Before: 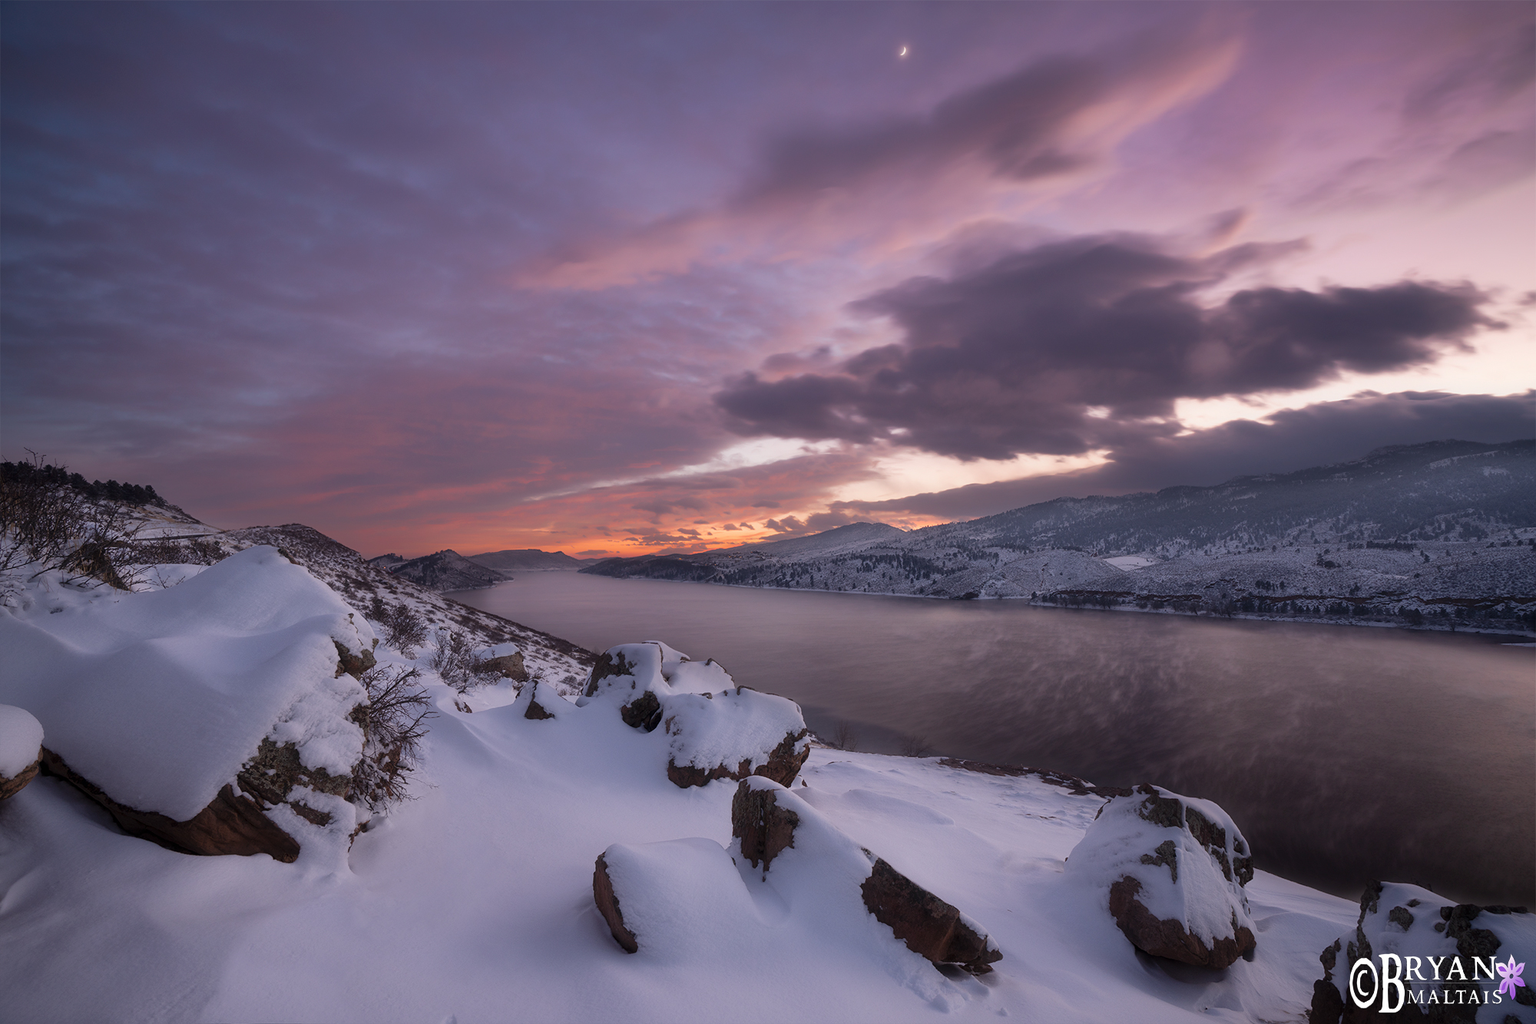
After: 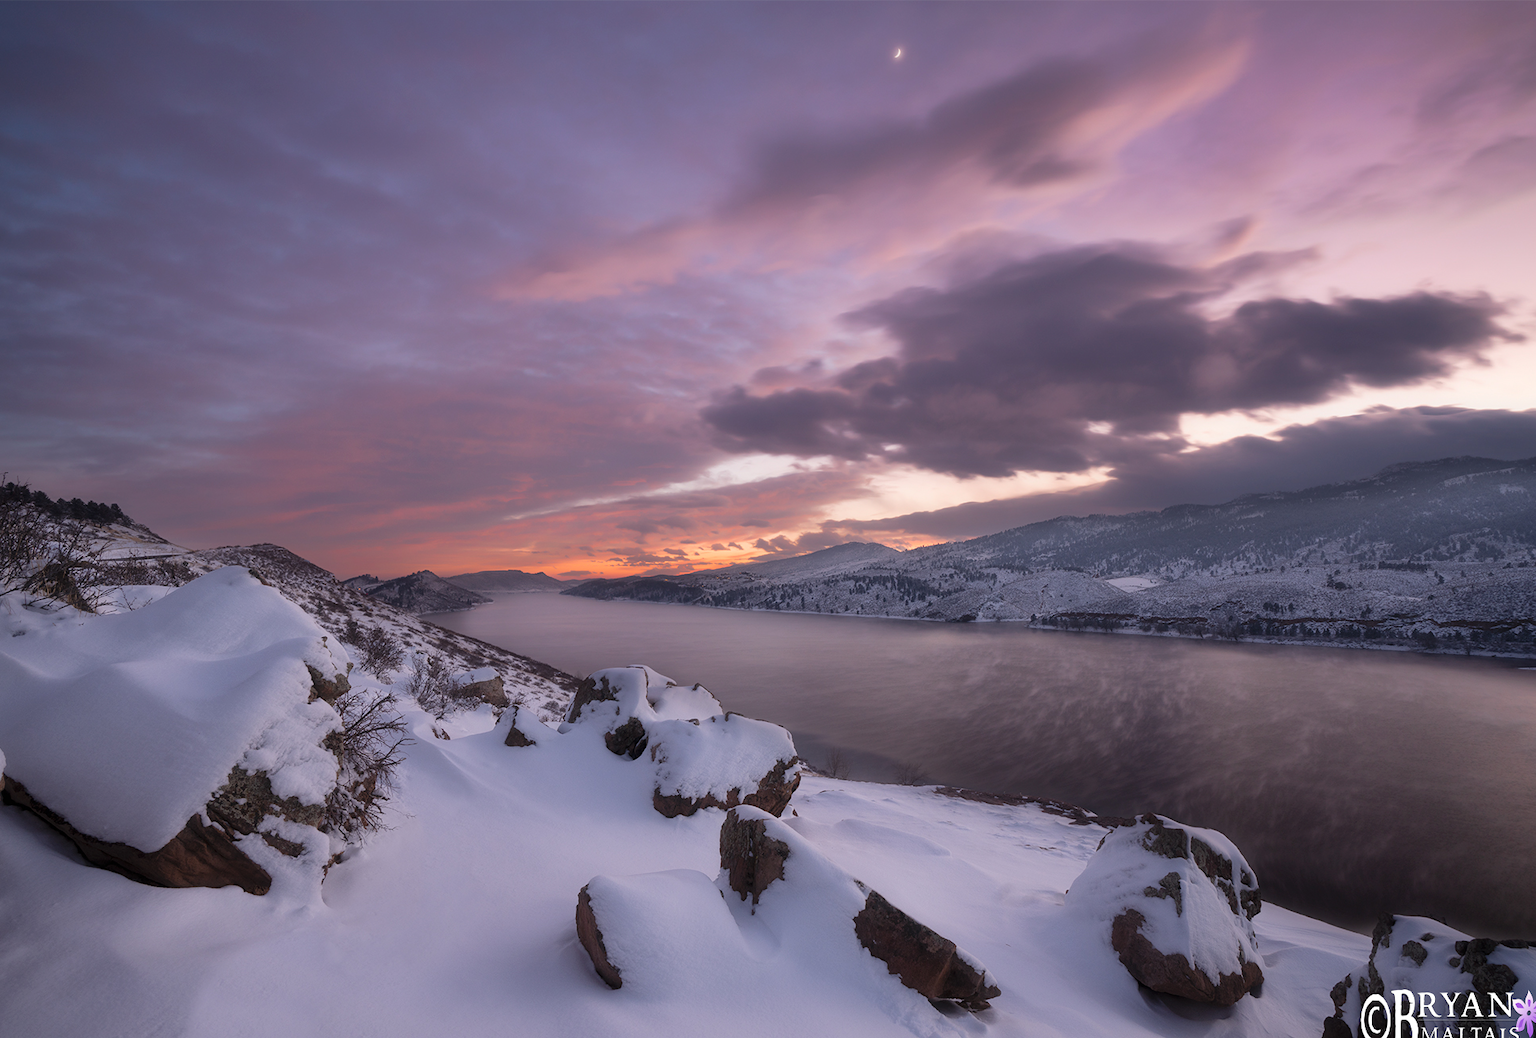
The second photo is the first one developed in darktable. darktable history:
crop and rotate: left 2.536%, right 1.107%, bottom 2.246%
contrast brightness saturation: contrast 0.05, brightness 0.06, saturation 0.01
